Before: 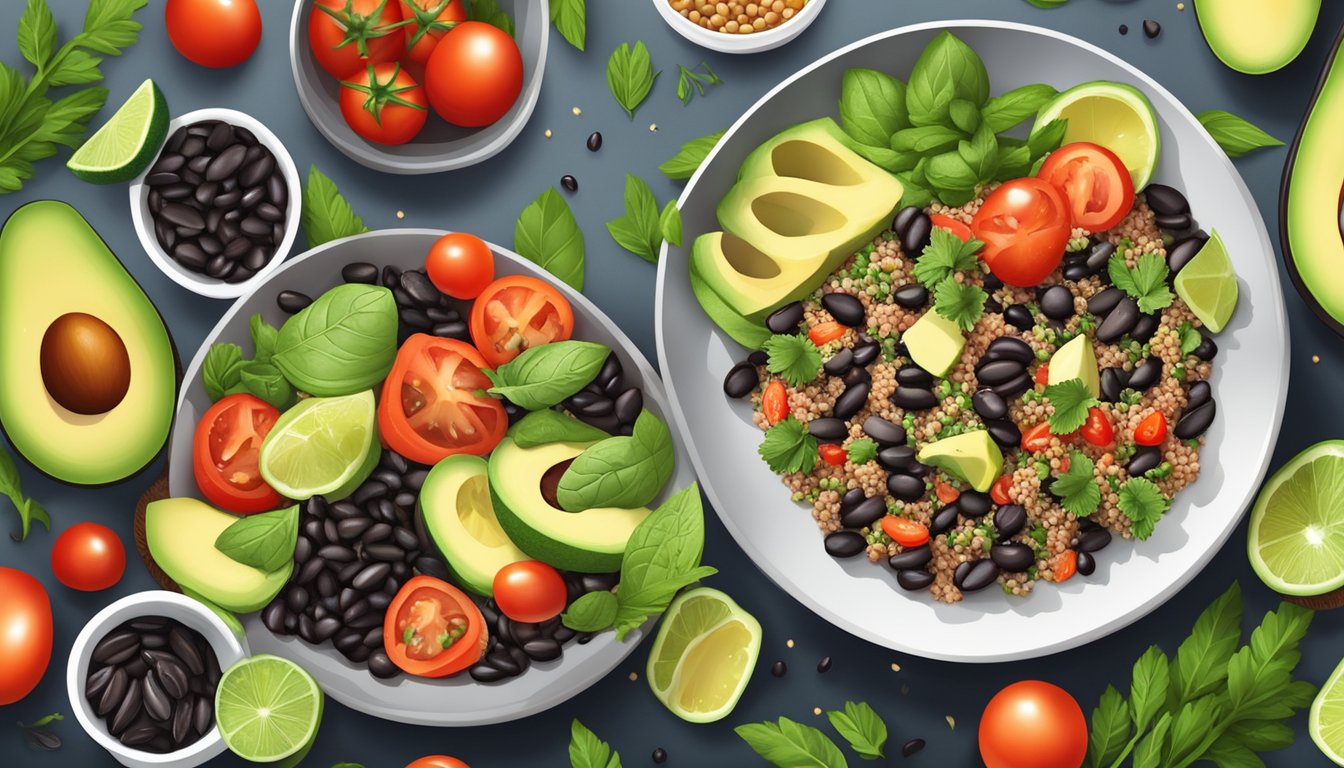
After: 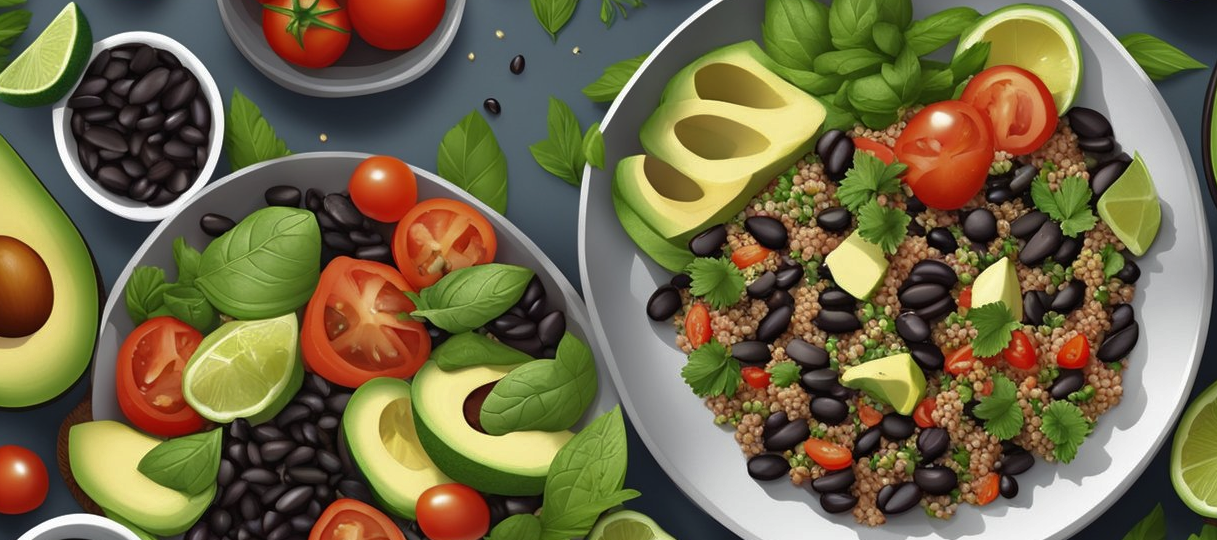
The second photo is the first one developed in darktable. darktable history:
base curve: curves: ch0 [(0, 0) (0.595, 0.418) (1, 1)]
crop: left 5.745%, top 10.156%, right 3.651%, bottom 19.428%
